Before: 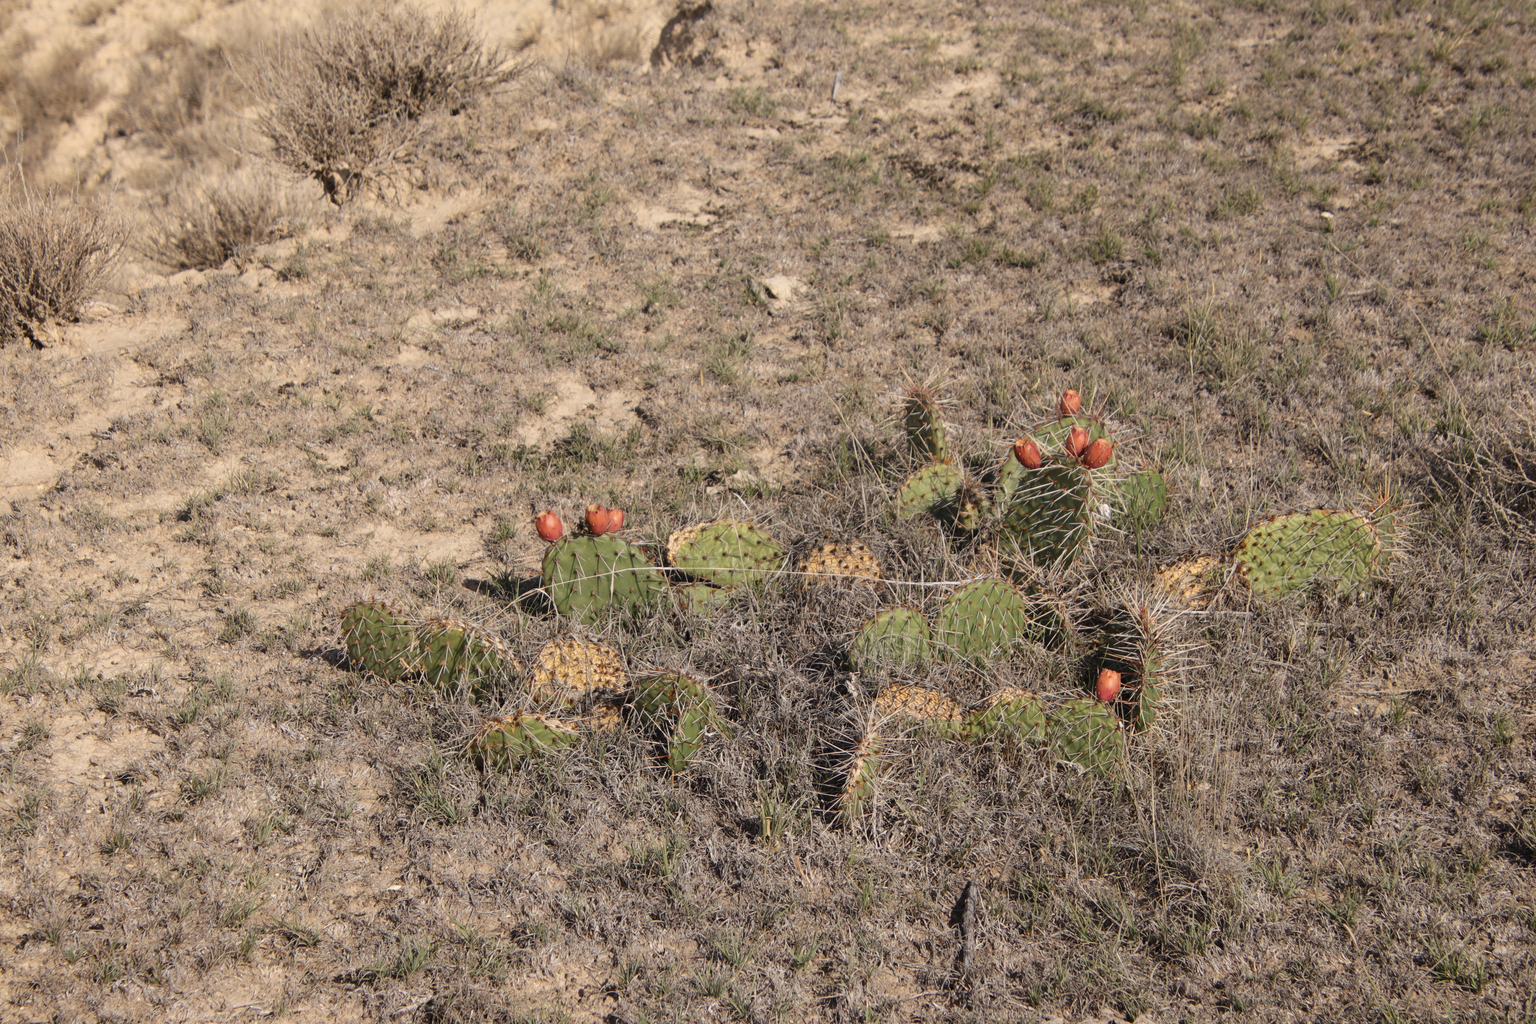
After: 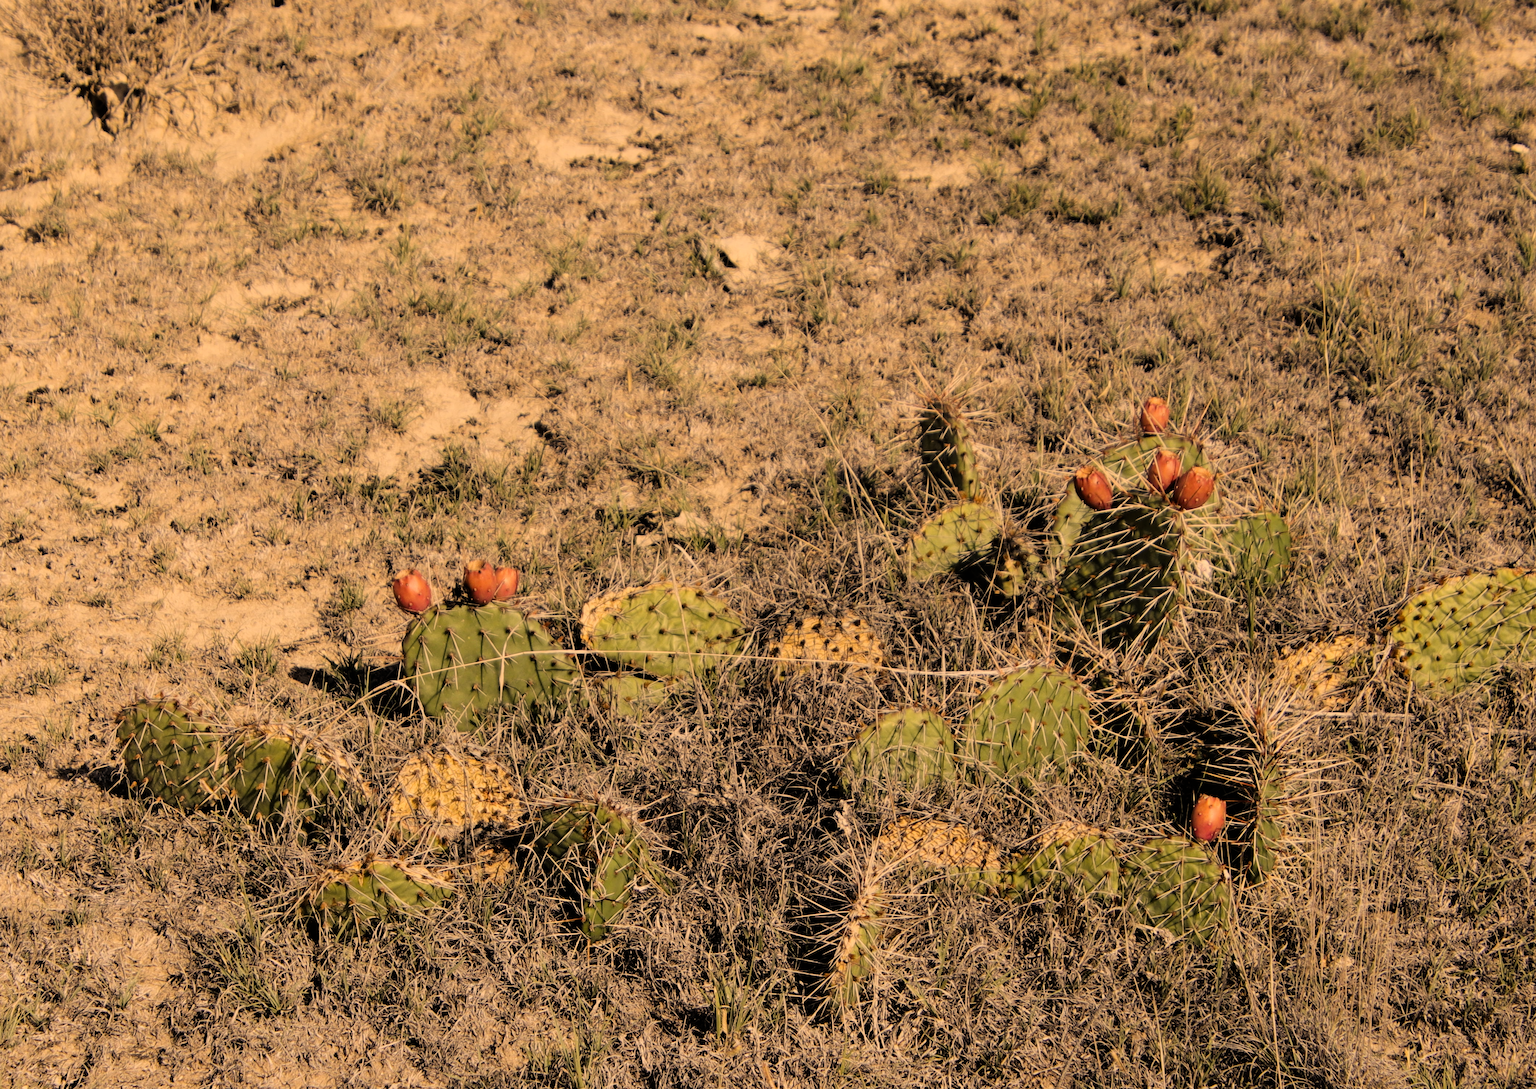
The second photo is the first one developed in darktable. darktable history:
crop and rotate: left 16.931%, top 10.847%, right 12.823%, bottom 14.429%
color correction: highlights a* 14.81, highlights b* 32.28
filmic rgb: black relative exposure -5.14 EV, white relative exposure 3.98 EV, hardness 2.91, contrast 1.398, highlights saturation mix -30.62%
